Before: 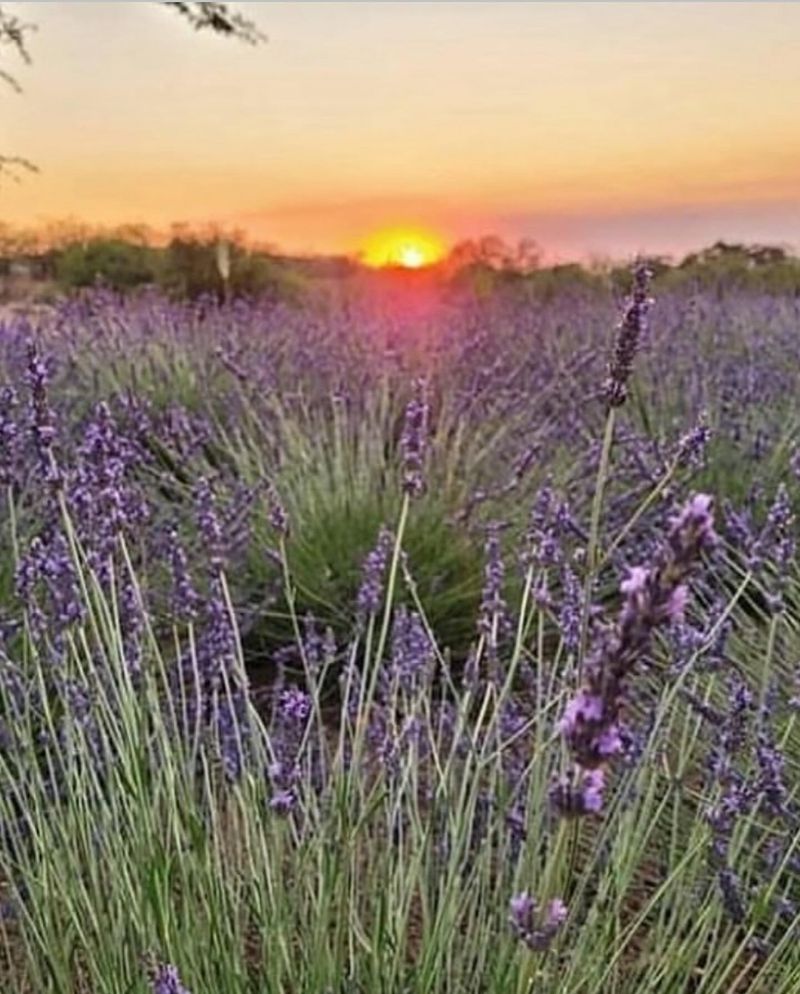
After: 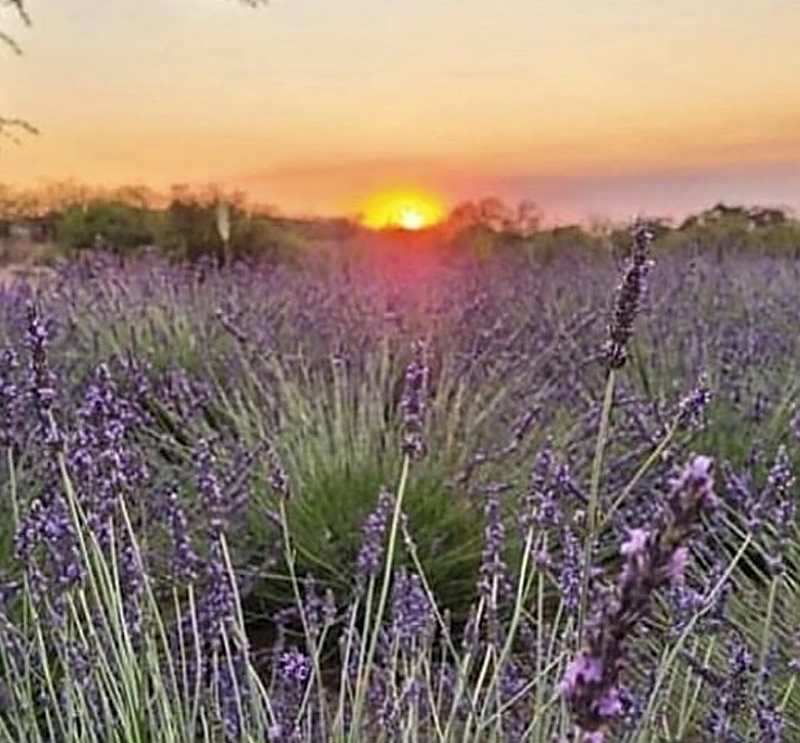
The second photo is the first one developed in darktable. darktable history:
crop: top 3.88%, bottom 21.31%
color zones: curves: ch0 [(0.068, 0.464) (0.25, 0.5) (0.48, 0.508) (0.75, 0.536) (0.886, 0.476) (0.967, 0.456)]; ch1 [(0.066, 0.456) (0.25, 0.5) (0.616, 0.508) (0.746, 0.56) (0.934, 0.444)]
sharpen: amount 0.483
